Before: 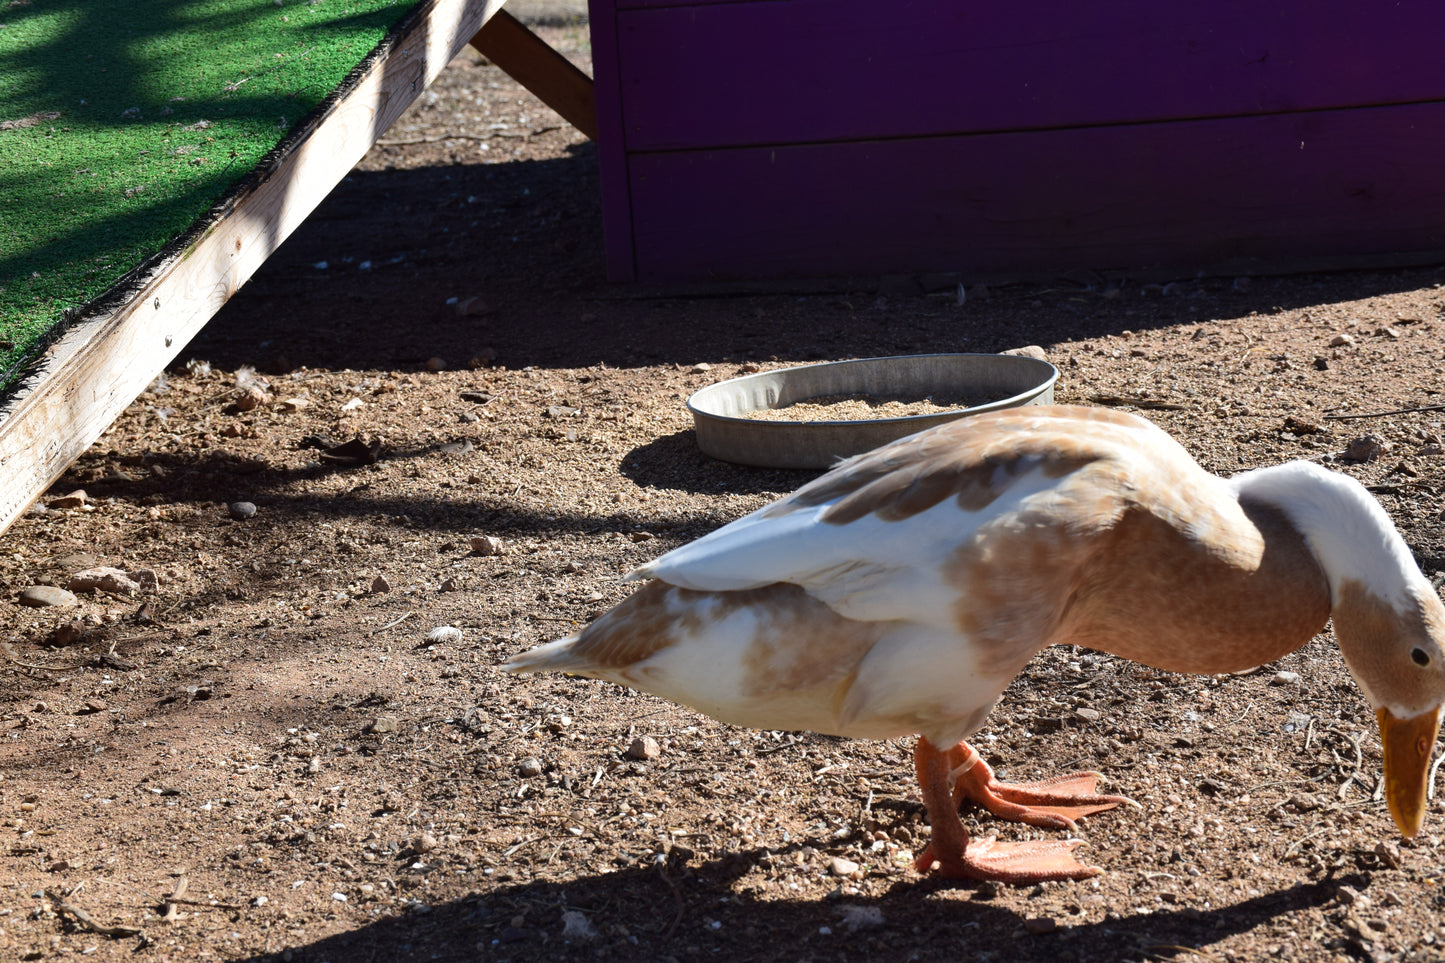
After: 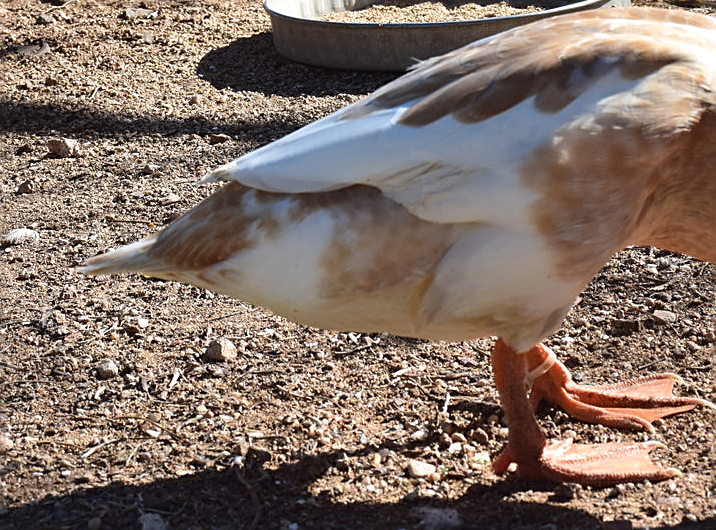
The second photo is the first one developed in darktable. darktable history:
exposure: black level correction -0.001, exposure 0.08 EV, compensate highlight preservation false
sharpen: on, module defaults
crop: left 29.327%, top 41.368%, right 21.105%, bottom 3.497%
